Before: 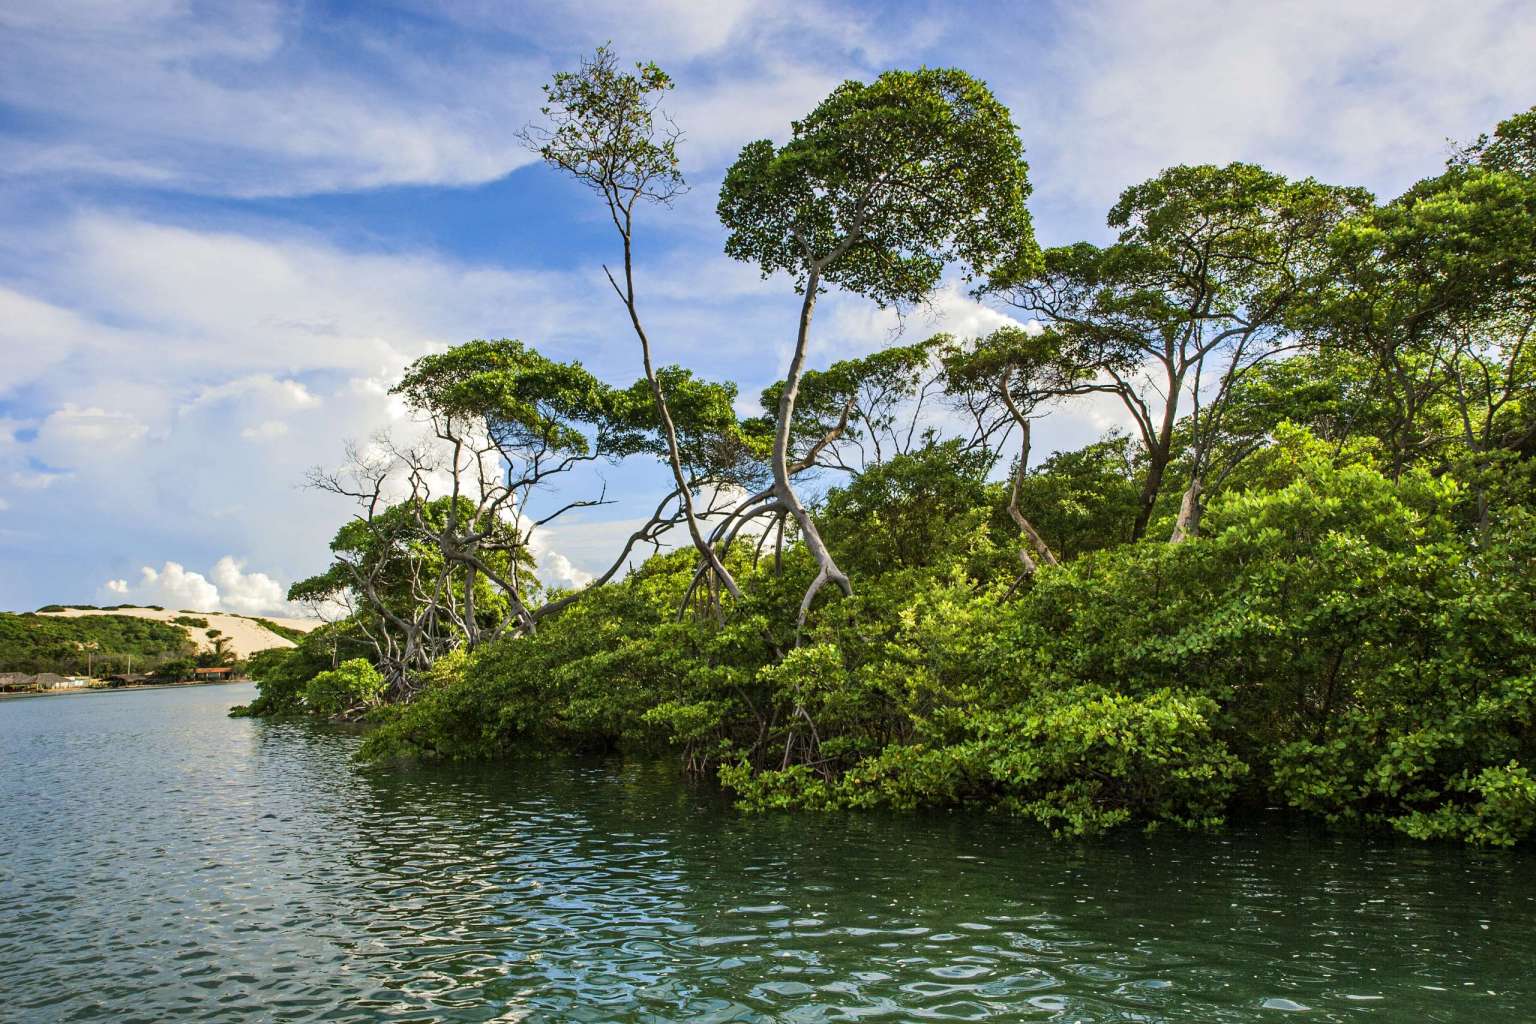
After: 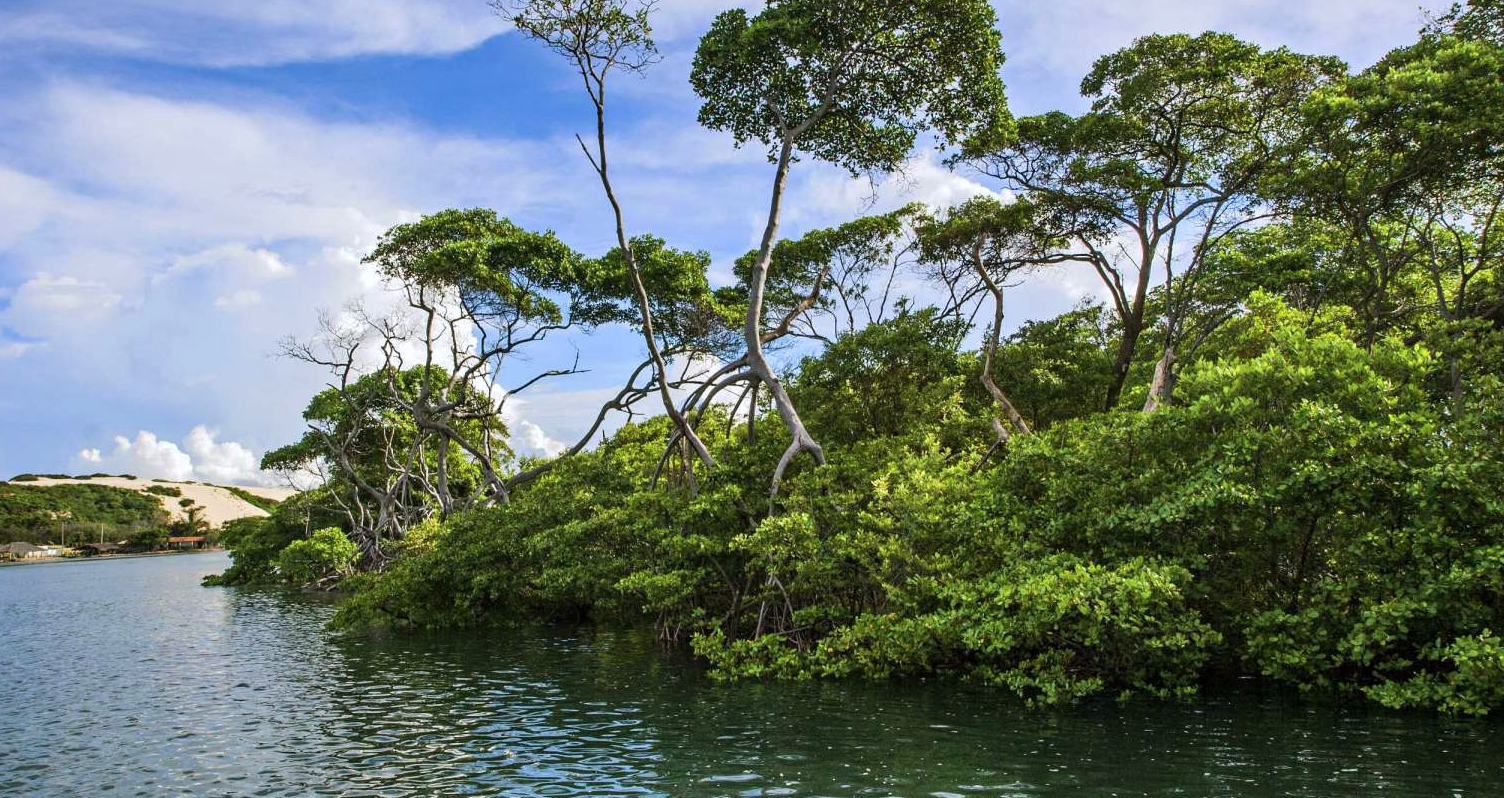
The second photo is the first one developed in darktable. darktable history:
color calibration: illuminant as shot in camera, x 0.358, y 0.373, temperature 4628.91 K
crop and rotate: left 1.814%, top 12.818%, right 0.25%, bottom 9.225%
